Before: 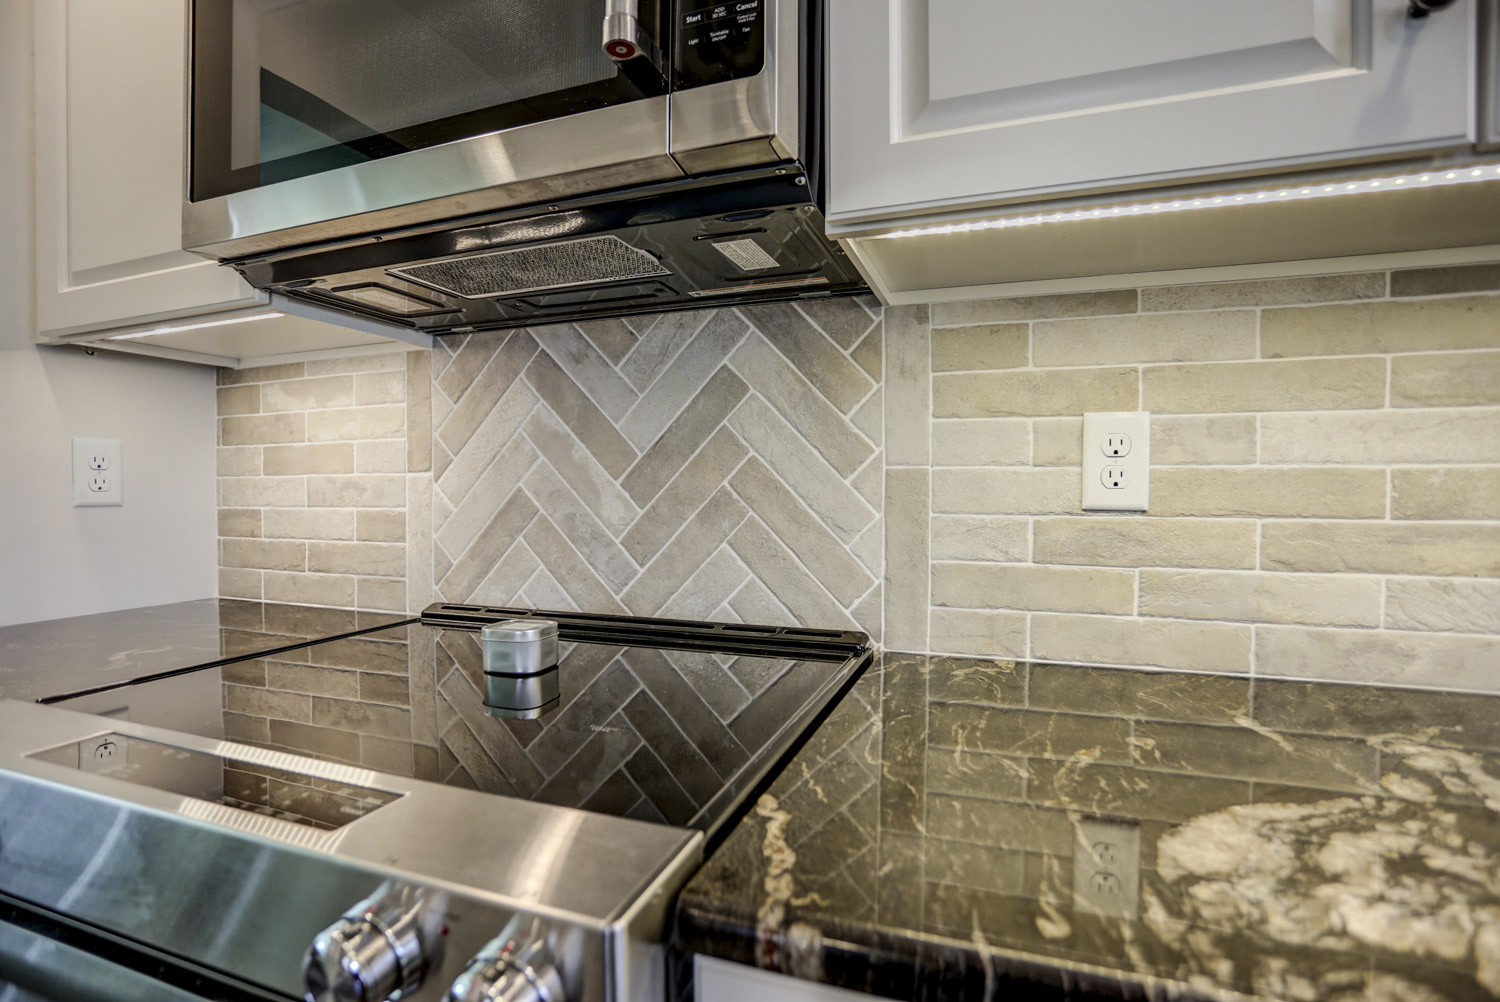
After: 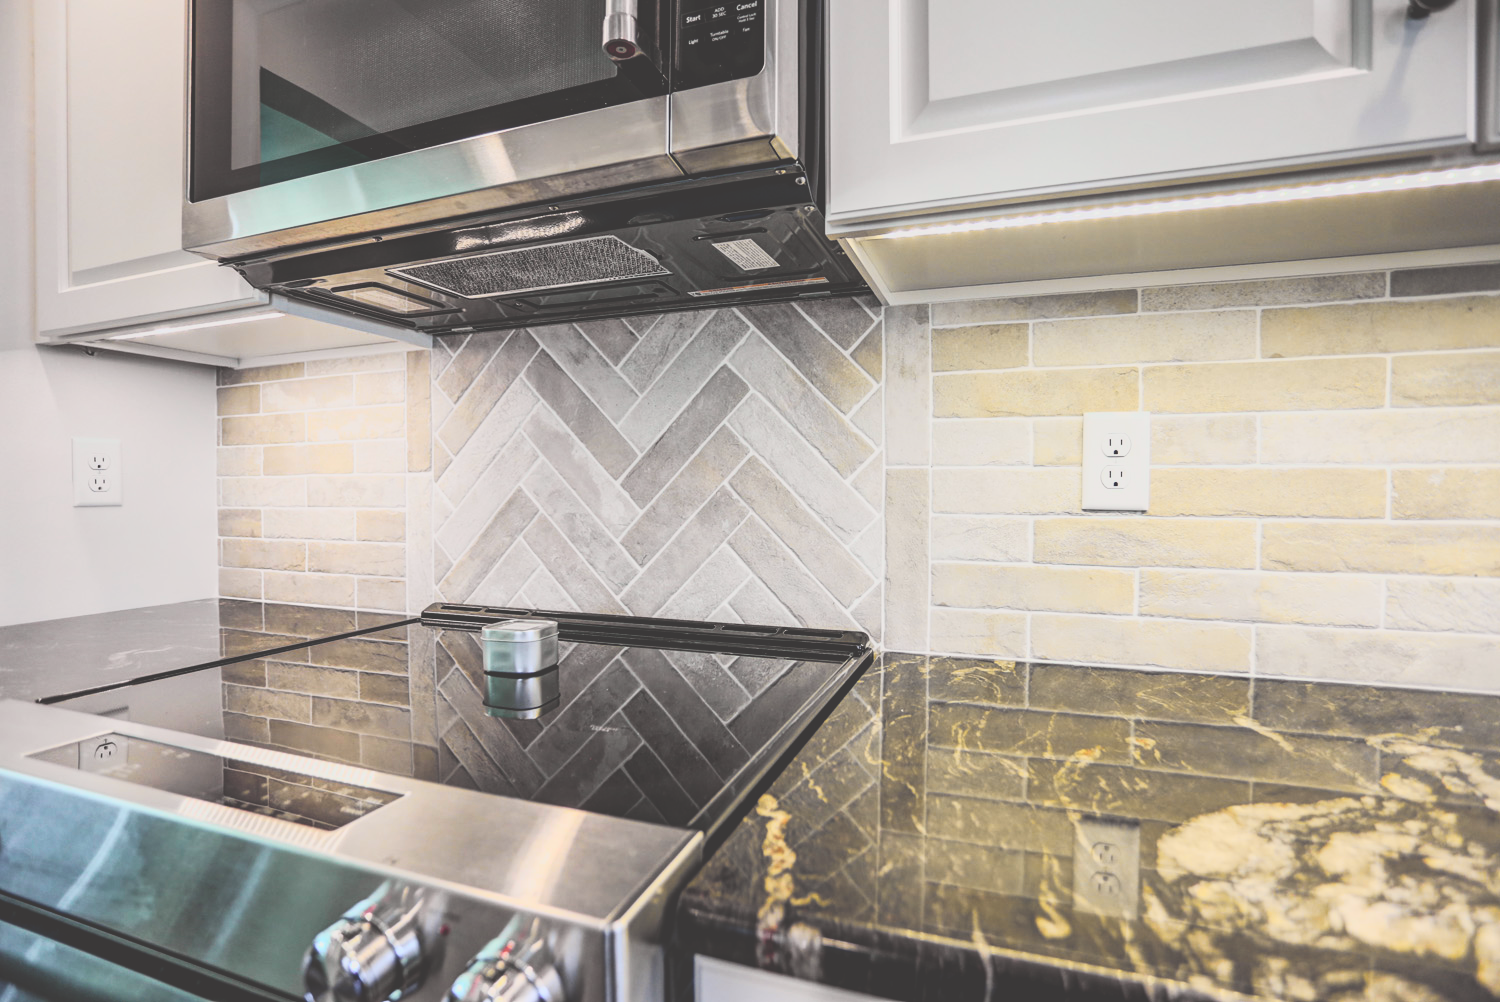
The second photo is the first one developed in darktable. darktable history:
tone curve: curves: ch0 [(0, 0.023) (0.132, 0.075) (0.256, 0.2) (0.463, 0.494) (0.699, 0.816) (0.813, 0.898) (1, 0.943)]; ch1 [(0, 0) (0.32, 0.306) (0.441, 0.41) (0.476, 0.466) (0.498, 0.5) (0.518, 0.519) (0.546, 0.571) (0.604, 0.651) (0.733, 0.817) (1, 1)]; ch2 [(0, 0) (0.312, 0.313) (0.431, 0.425) (0.483, 0.477) (0.503, 0.503) (0.526, 0.507) (0.564, 0.575) (0.614, 0.695) (0.713, 0.767) (0.985, 0.966)], color space Lab, independent channels
exposure: black level correction -0.062, exposure -0.05 EV, compensate highlight preservation false
